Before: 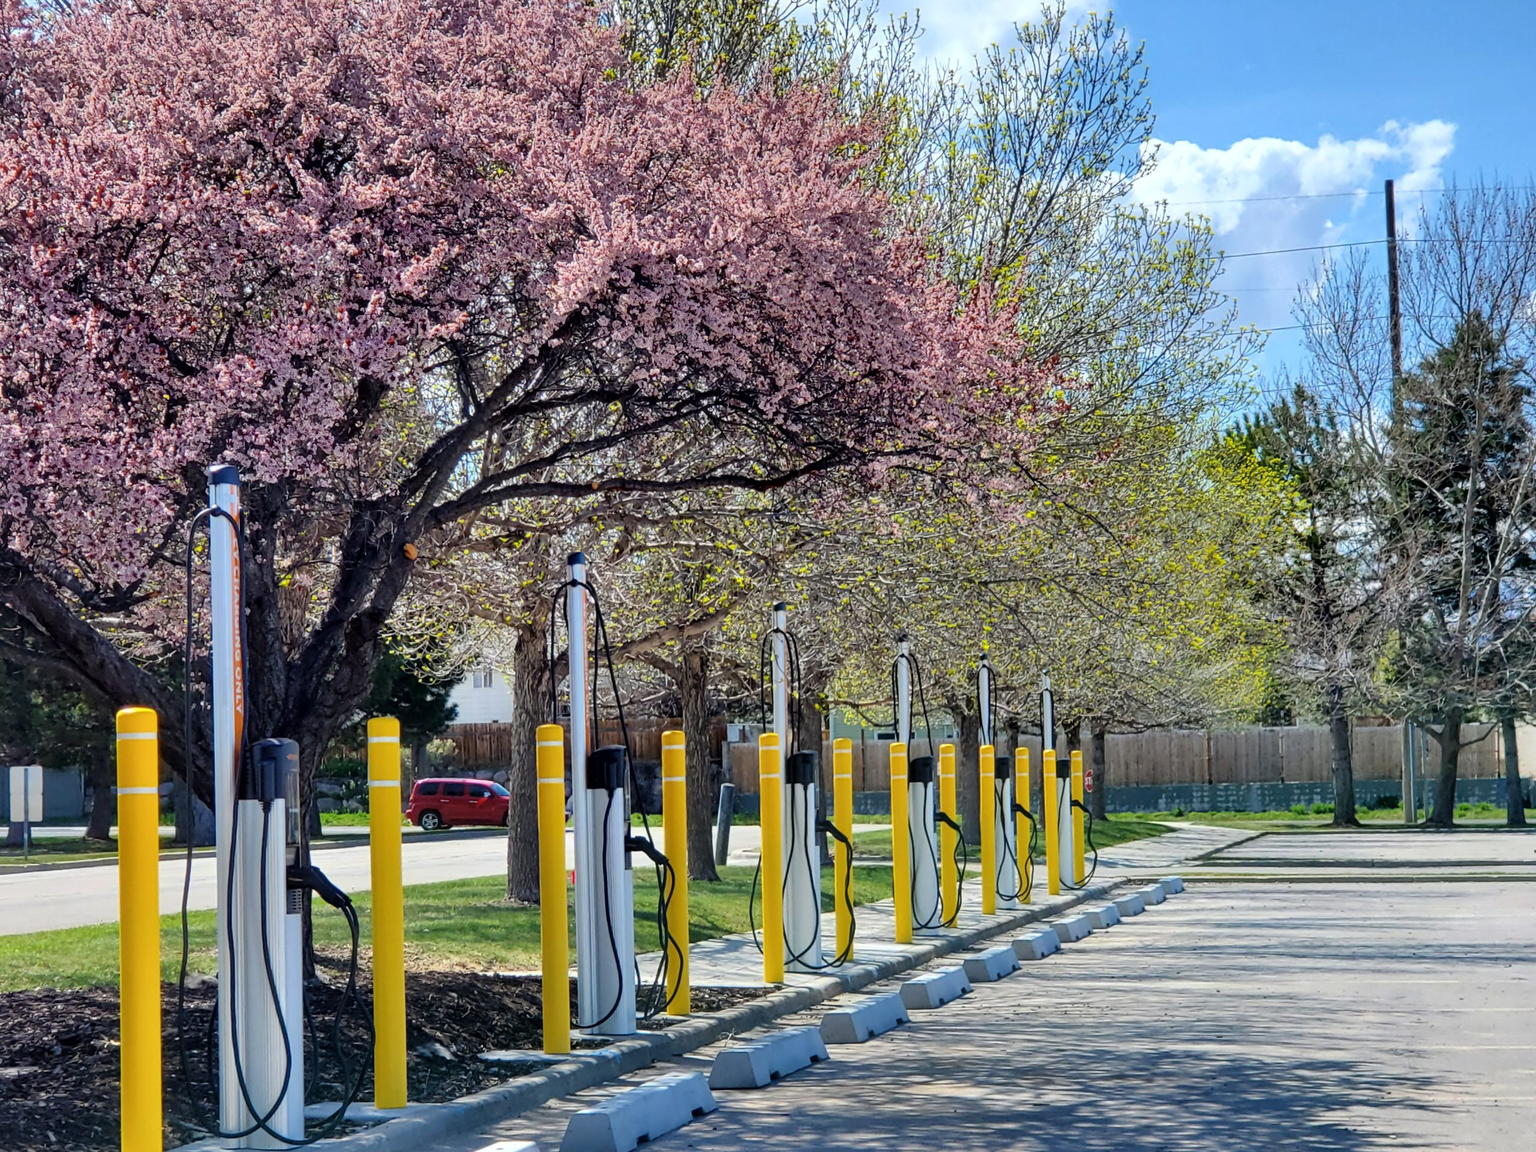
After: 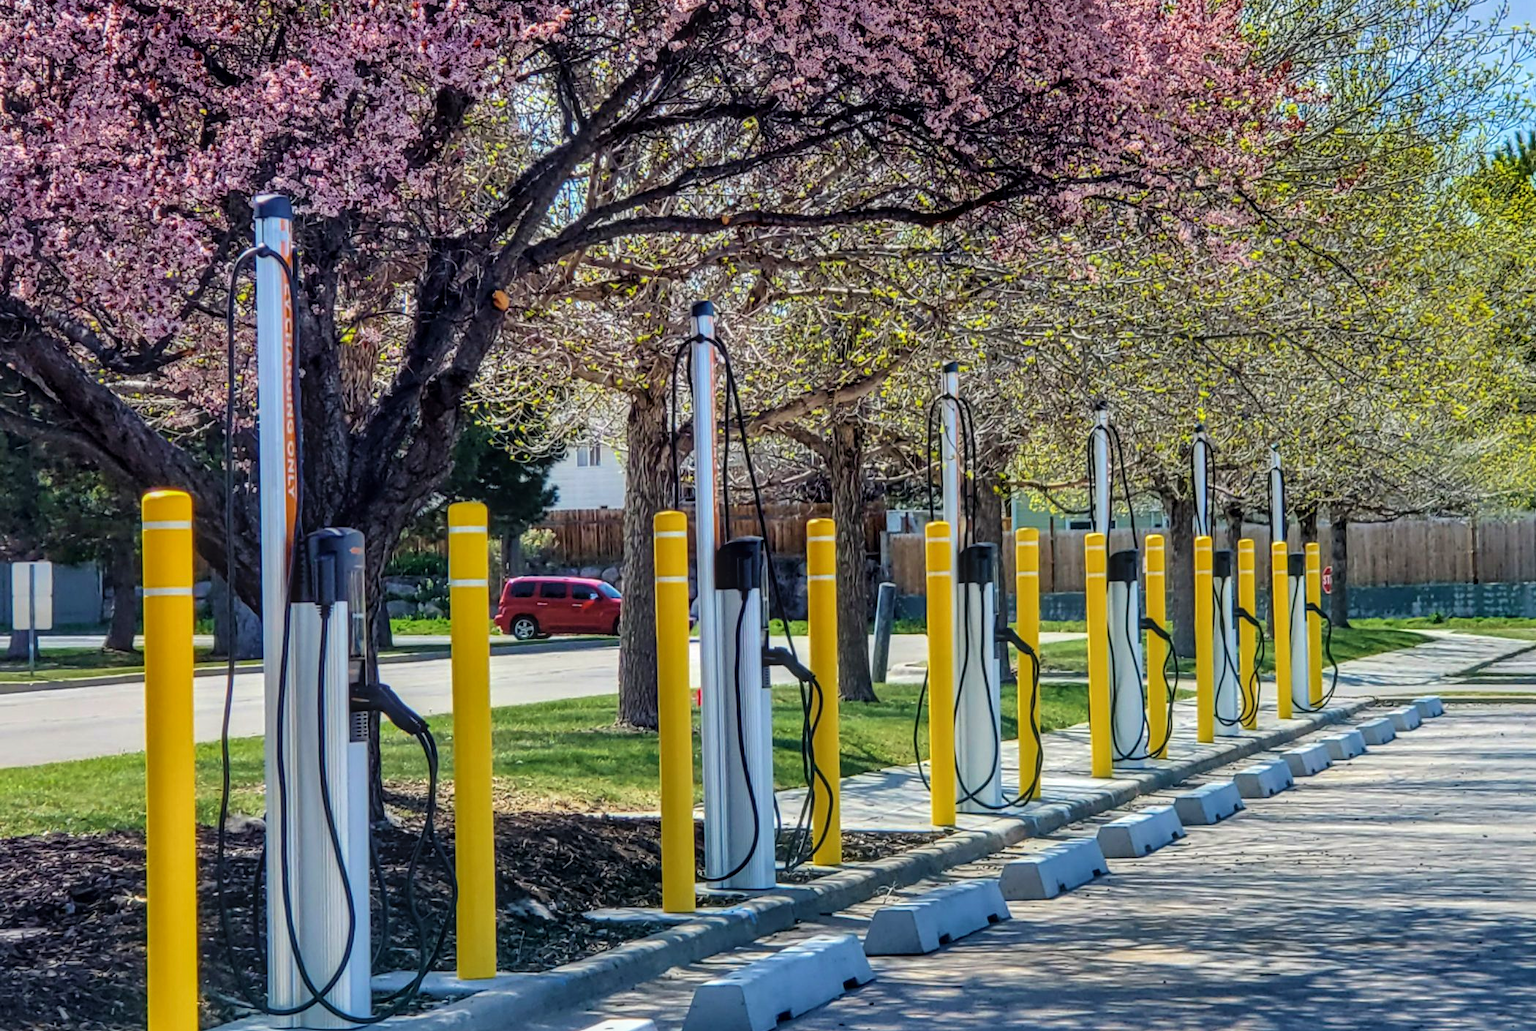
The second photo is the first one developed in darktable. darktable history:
local contrast: highlights 0%, shadows 0%, detail 133%
velvia: on, module defaults
crop: top 26.531%, right 17.959%
